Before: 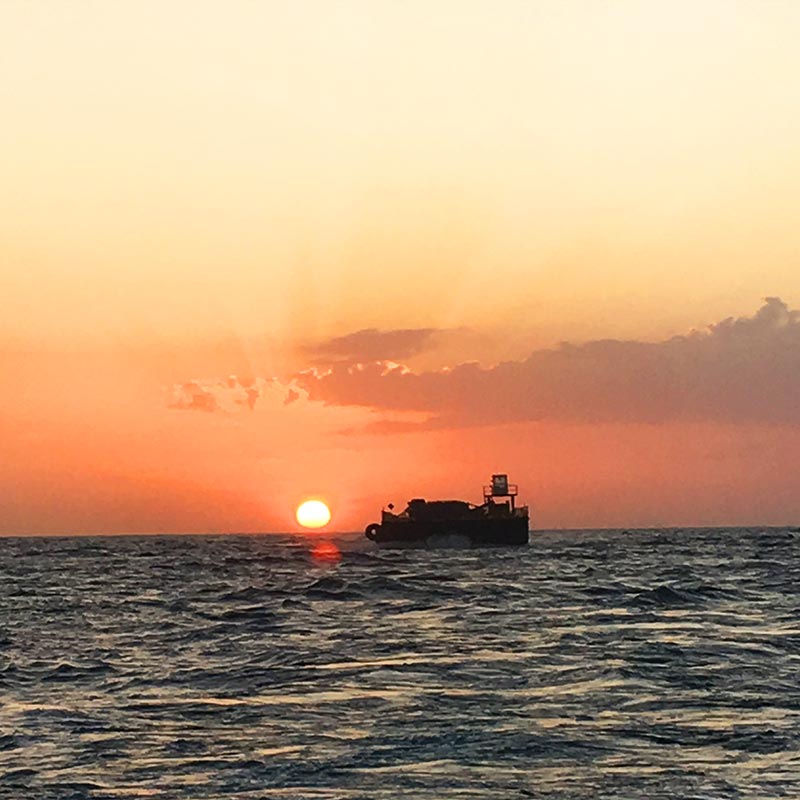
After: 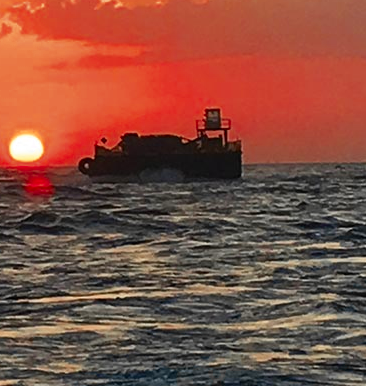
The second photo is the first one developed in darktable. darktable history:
crop: left 35.976%, top 45.819%, right 18.162%, bottom 5.807%
color zones: curves: ch0 [(0, 0.363) (0.128, 0.373) (0.25, 0.5) (0.402, 0.407) (0.521, 0.525) (0.63, 0.559) (0.729, 0.662) (0.867, 0.471)]; ch1 [(0, 0.515) (0.136, 0.618) (0.25, 0.5) (0.378, 0) (0.516, 0) (0.622, 0.593) (0.737, 0.819) (0.87, 0.593)]; ch2 [(0, 0.529) (0.128, 0.471) (0.282, 0.451) (0.386, 0.662) (0.516, 0.525) (0.633, 0.554) (0.75, 0.62) (0.875, 0.441)]
